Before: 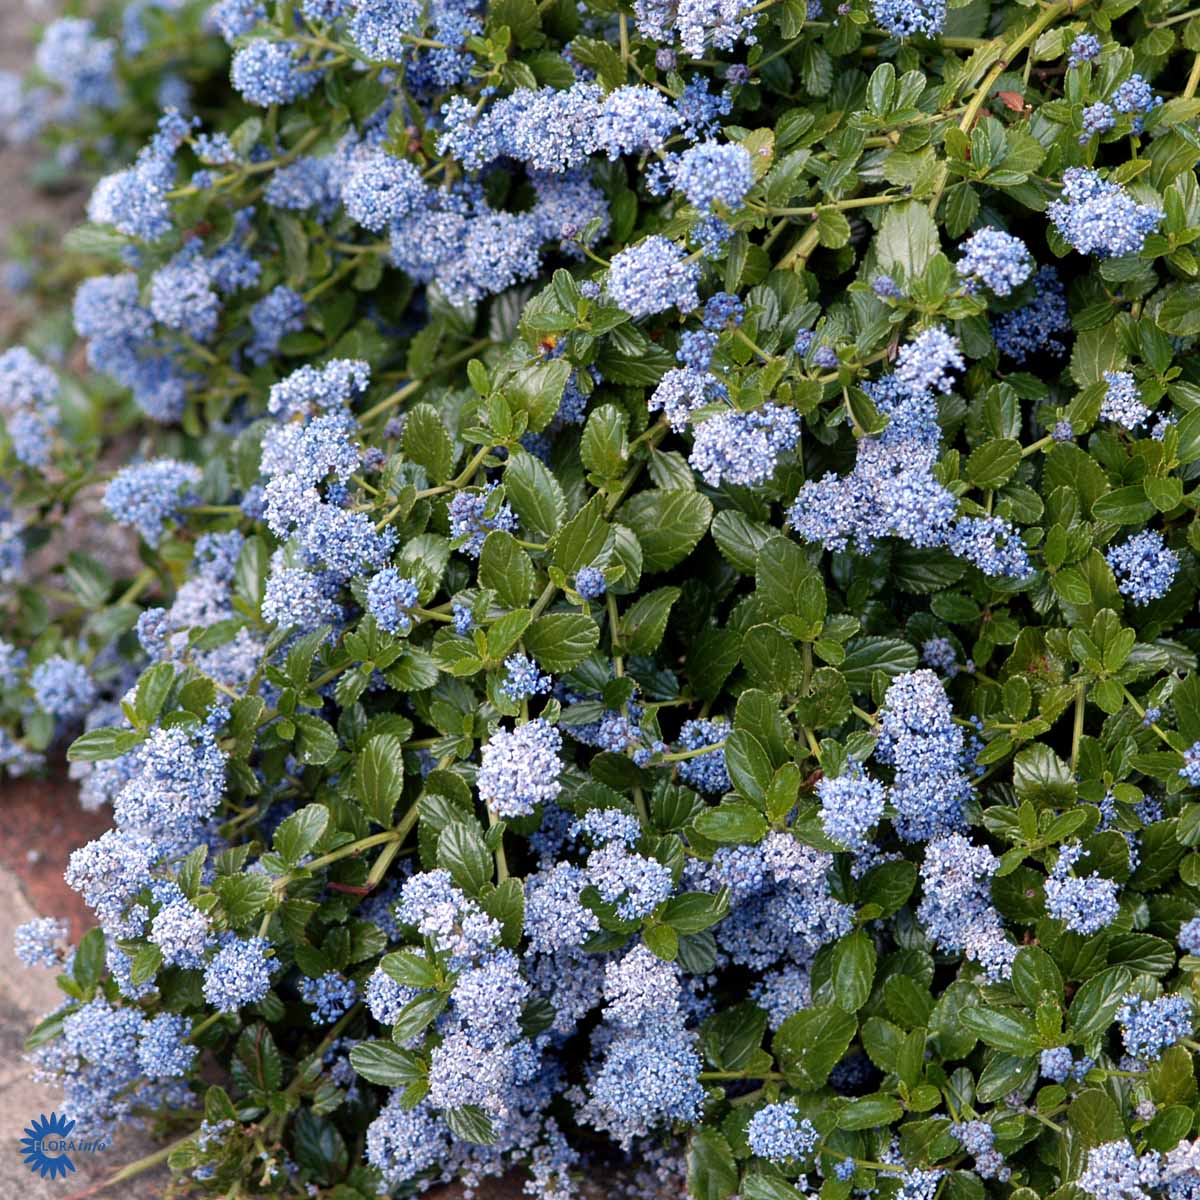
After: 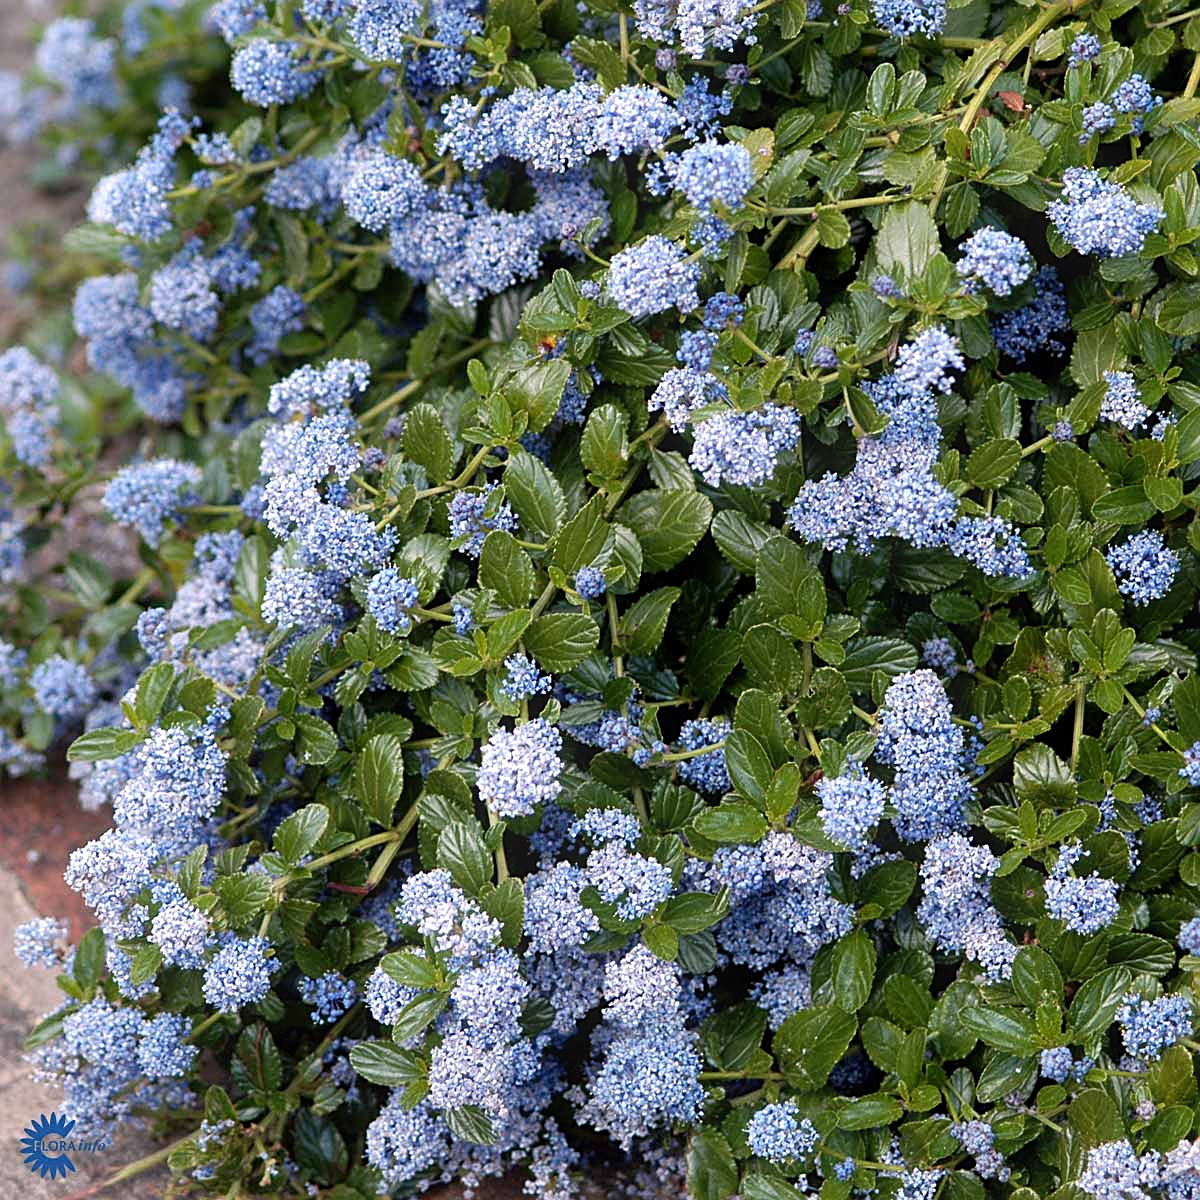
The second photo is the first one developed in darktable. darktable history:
bloom: size 9%, threshold 100%, strength 7%
sharpen: on, module defaults
